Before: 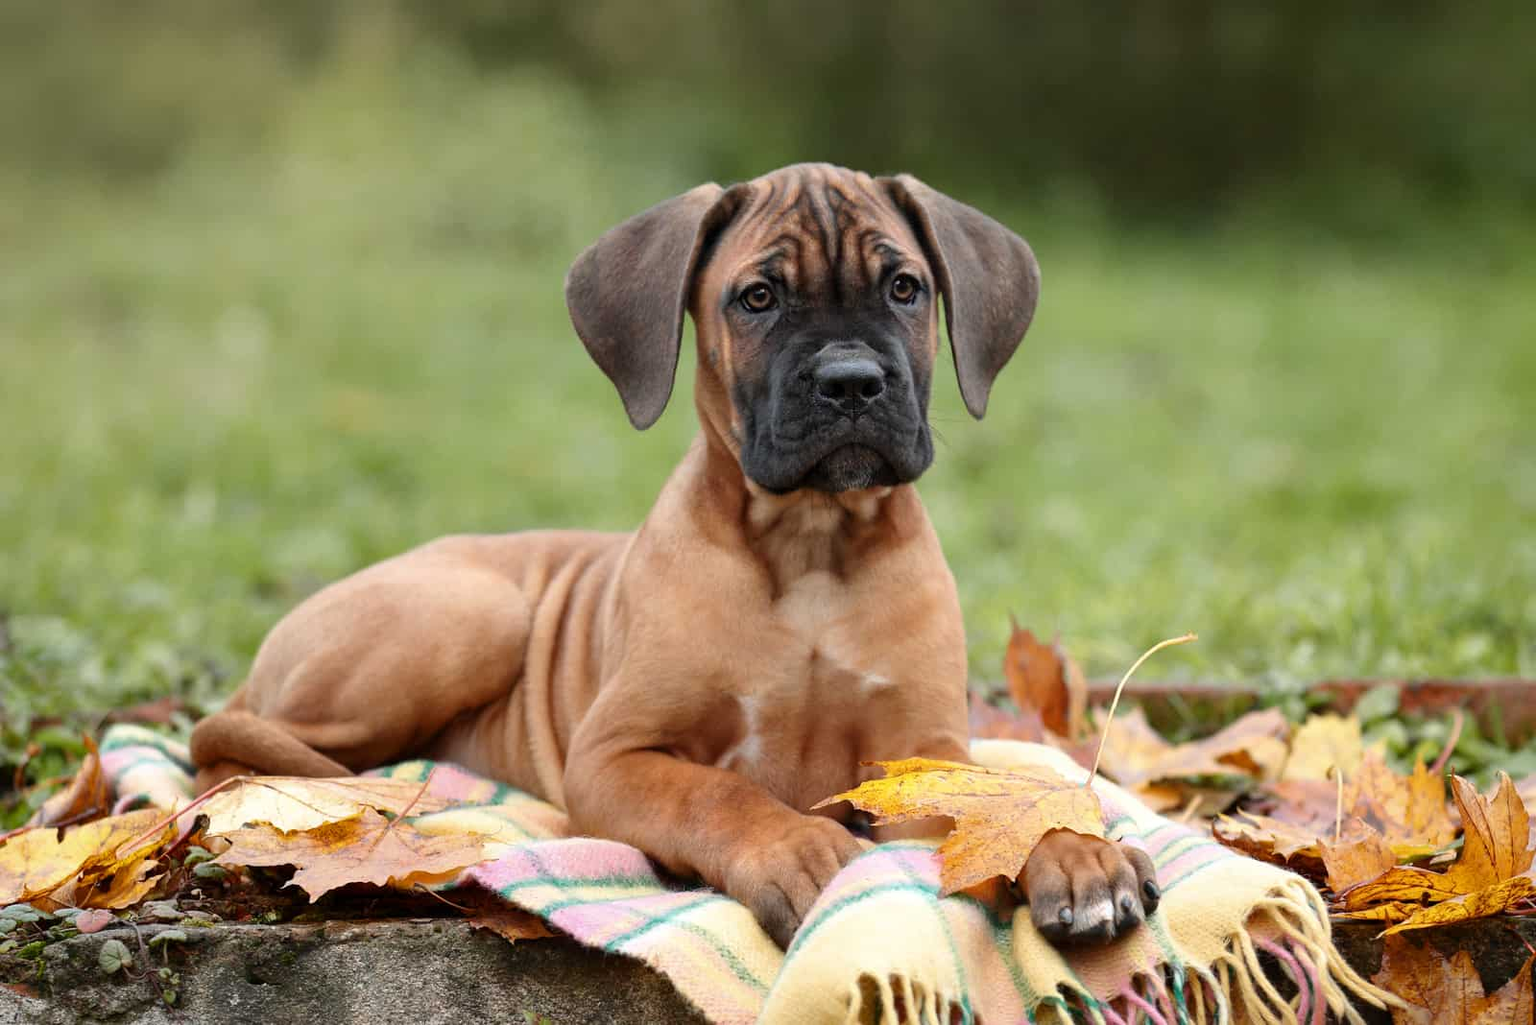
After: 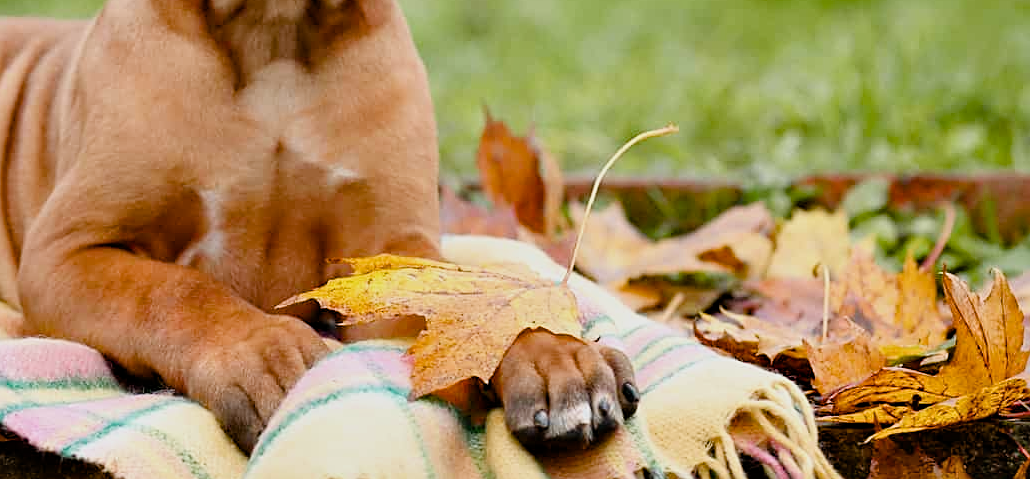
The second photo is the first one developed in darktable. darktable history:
shadows and highlights: shadows 47.68, highlights -42.29, soften with gaussian
sharpen: on, module defaults
crop and rotate: left 35.622%, top 50.144%, bottom 4.965%
color balance rgb: perceptual saturation grading › global saturation 20%, perceptual saturation grading › highlights -24.901%, perceptual saturation grading › shadows 49.588%, global vibrance 9.564%
filmic rgb: middle gray luminance 9.43%, black relative exposure -10.56 EV, white relative exposure 3.43 EV, threshold 3.03 EV, target black luminance 0%, hardness 5.94, latitude 59.51%, contrast 1.092, highlights saturation mix 6.2%, shadows ↔ highlights balance 28.7%, enable highlight reconstruction true
